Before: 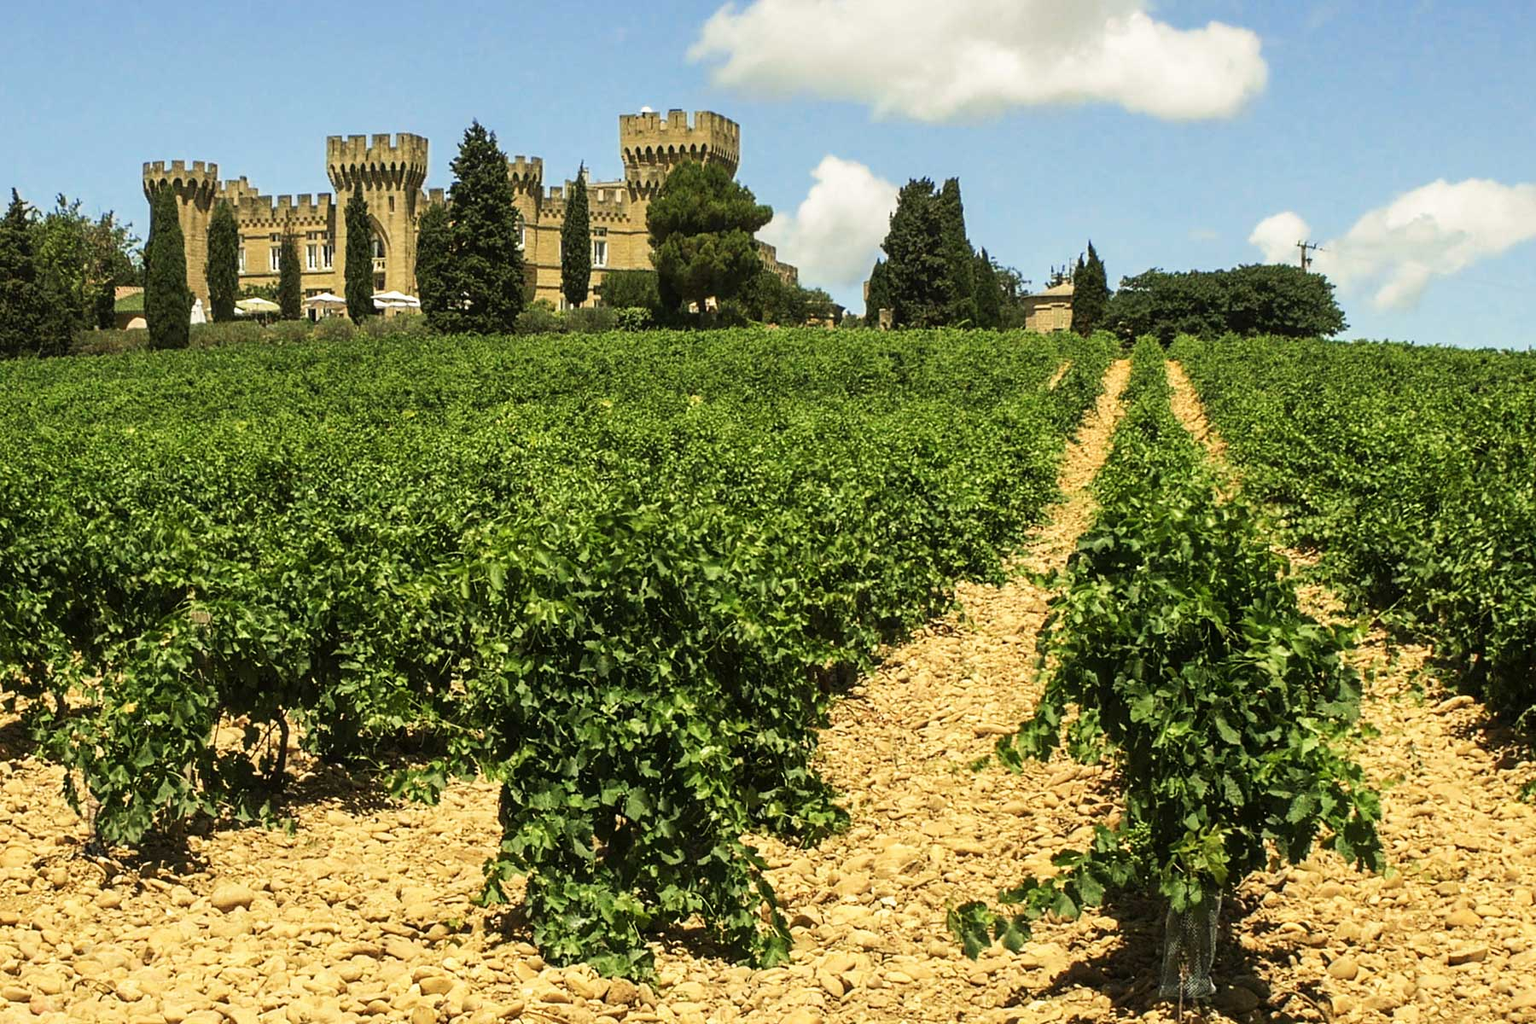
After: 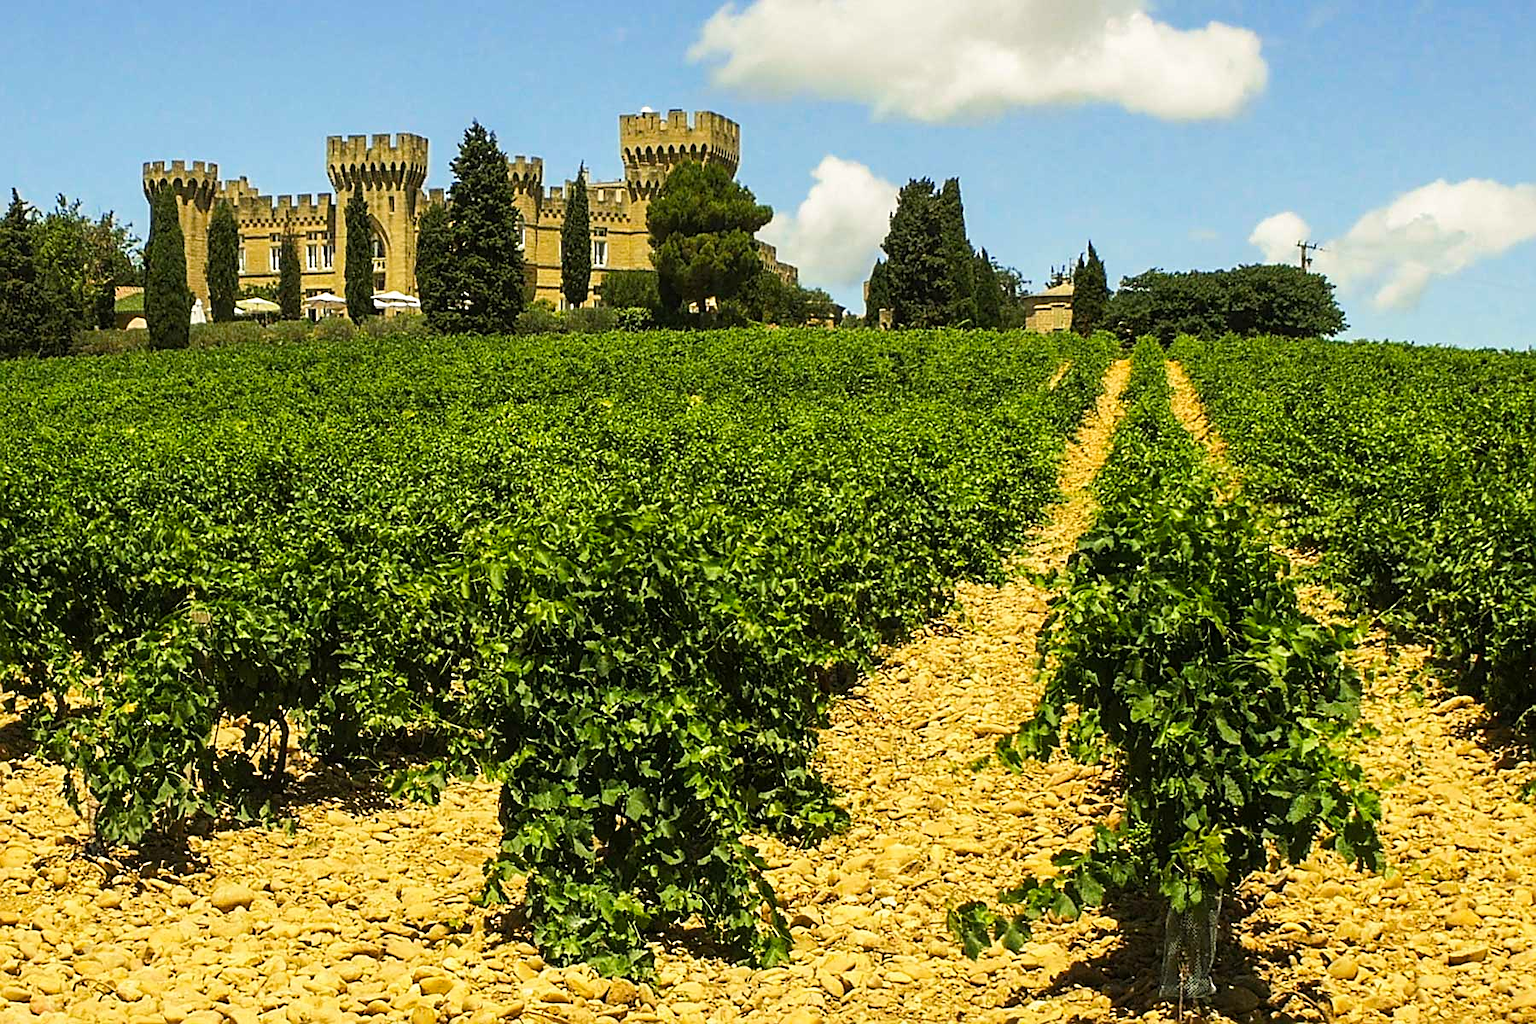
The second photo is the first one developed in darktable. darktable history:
sharpen: on, module defaults
color balance rgb: perceptual saturation grading › global saturation 25.559%
